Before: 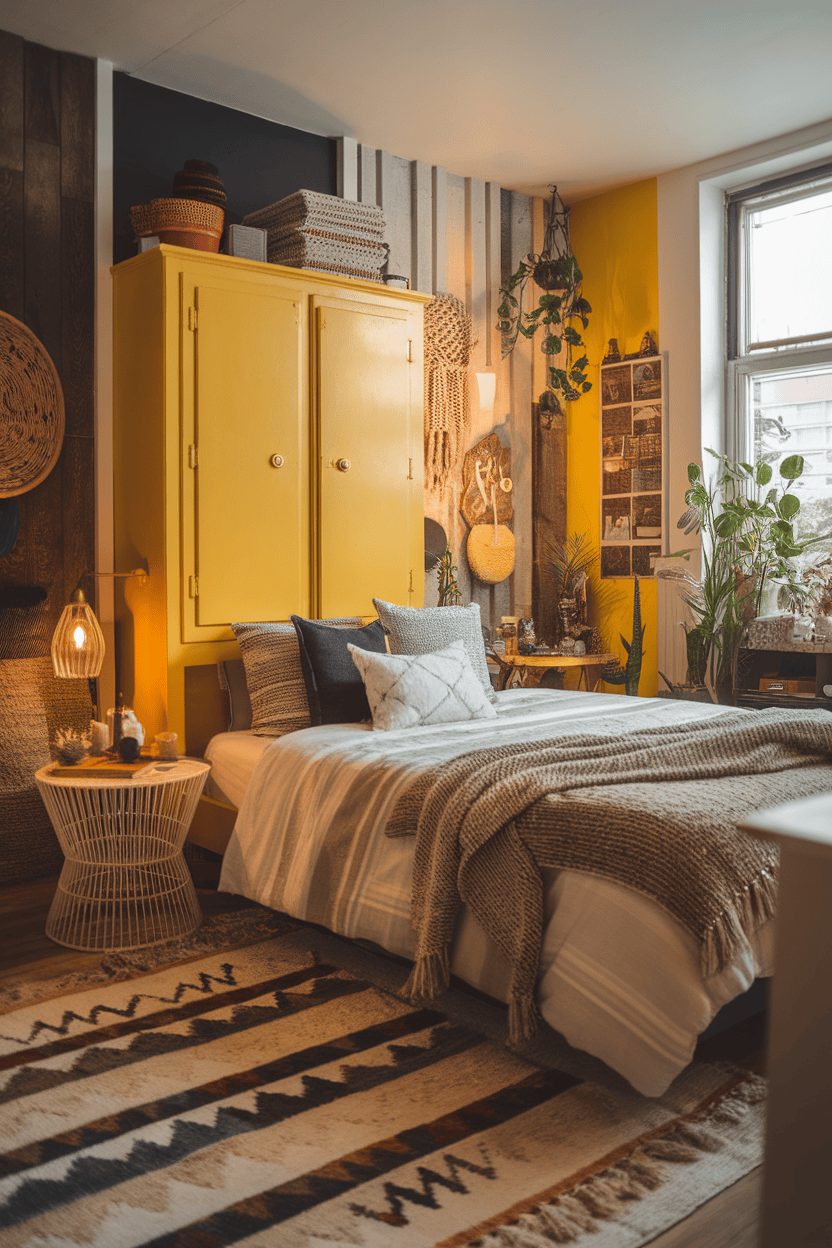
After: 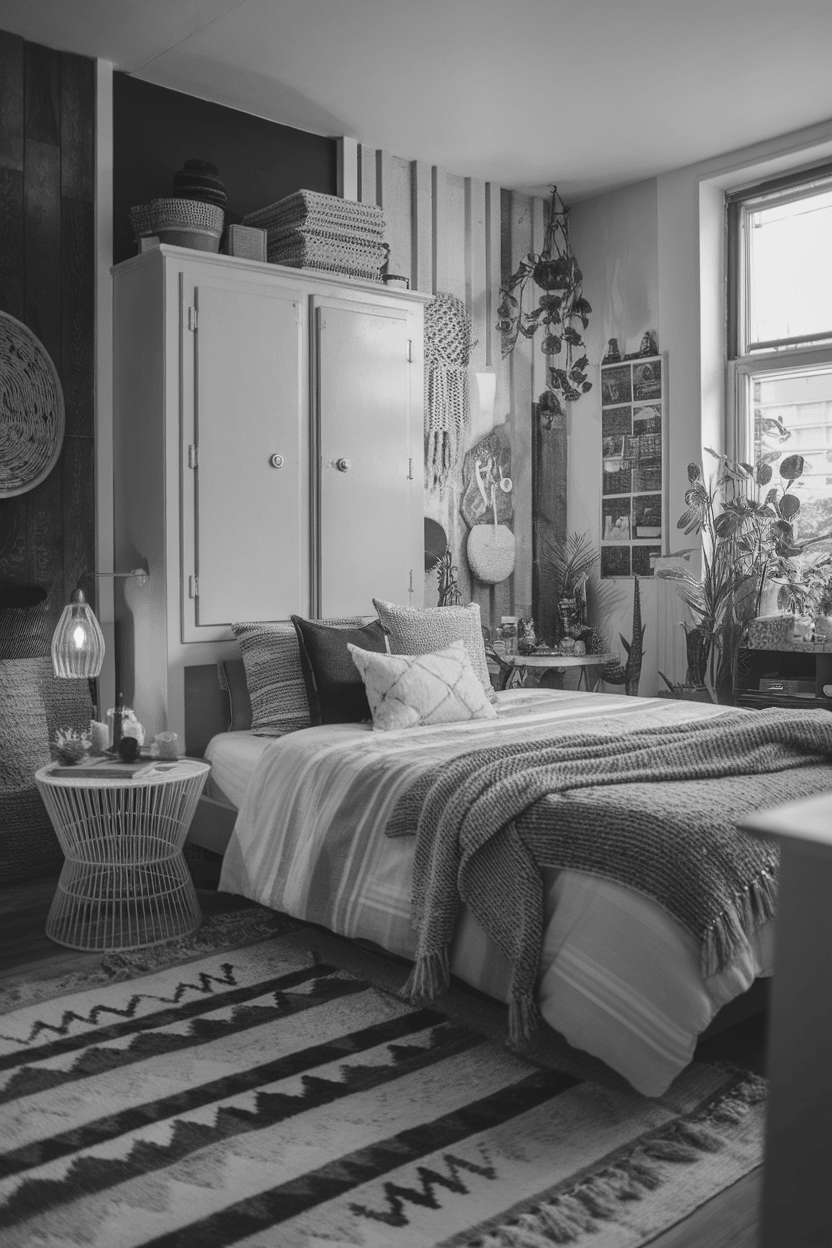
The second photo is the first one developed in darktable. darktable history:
white balance: red 1, blue 1
monochrome: a 73.58, b 64.21
